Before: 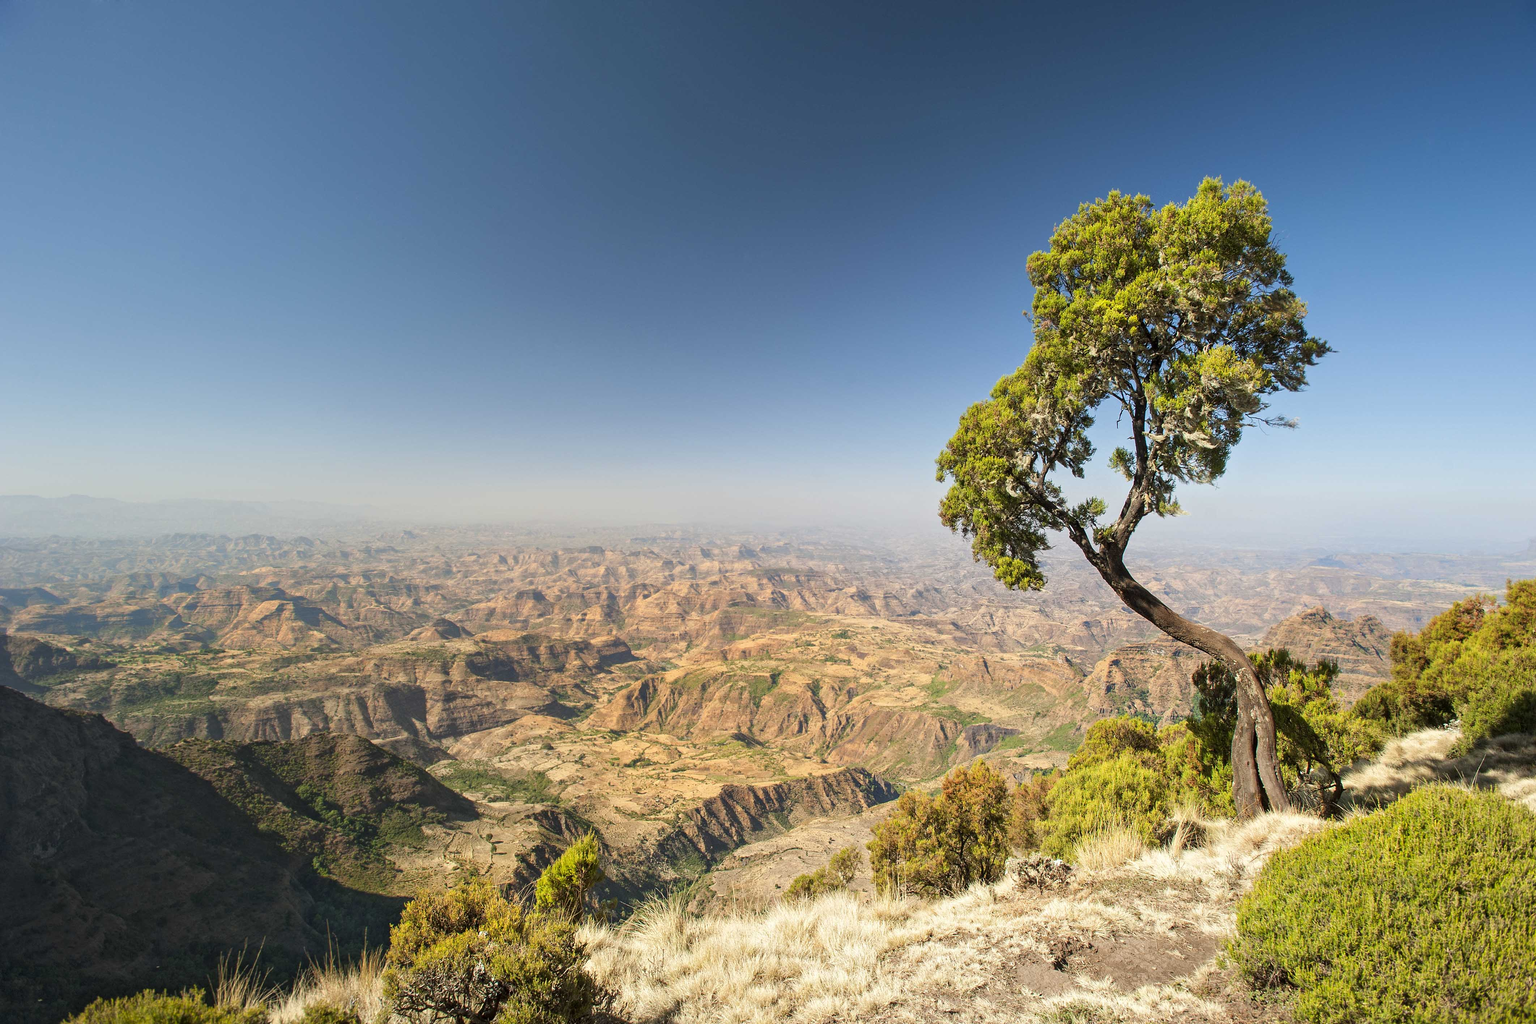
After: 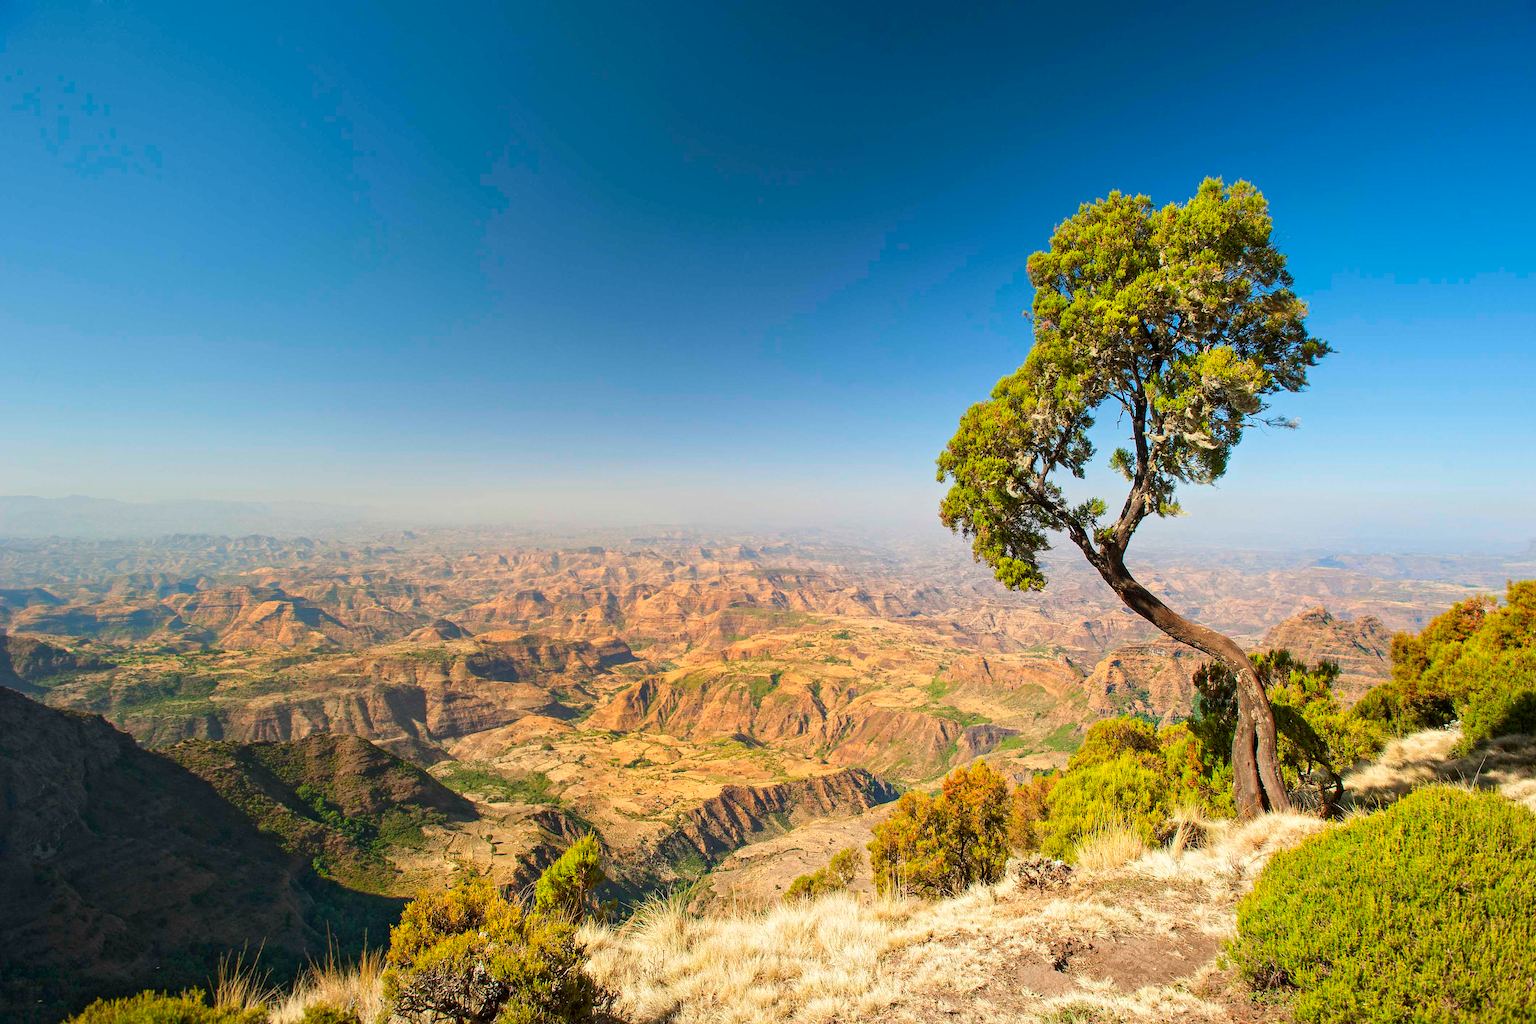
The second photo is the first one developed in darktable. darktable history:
crop: left 0.045%
color correction: highlights b* 0.001, saturation 1.35
